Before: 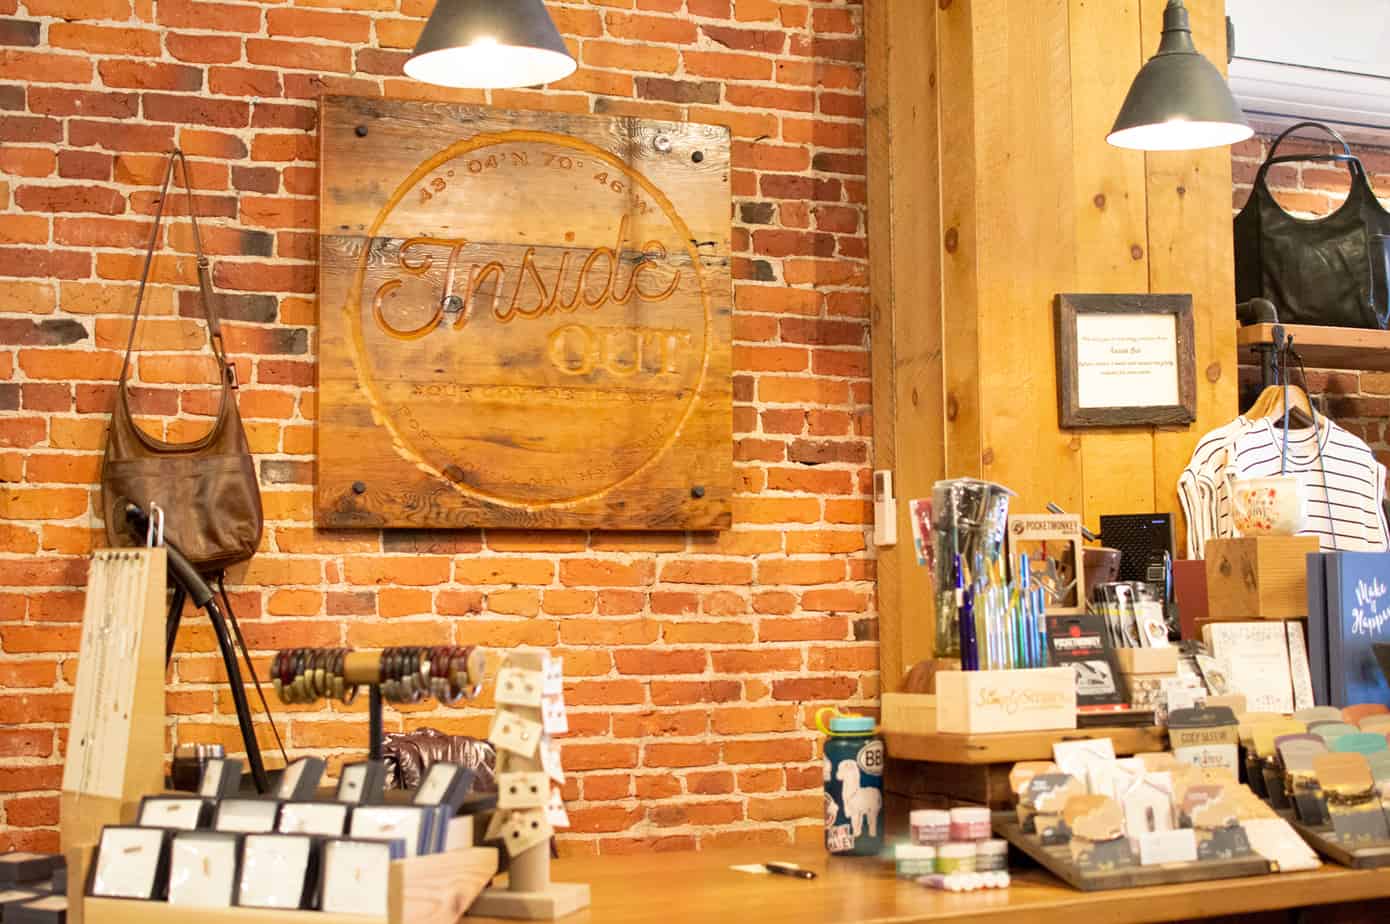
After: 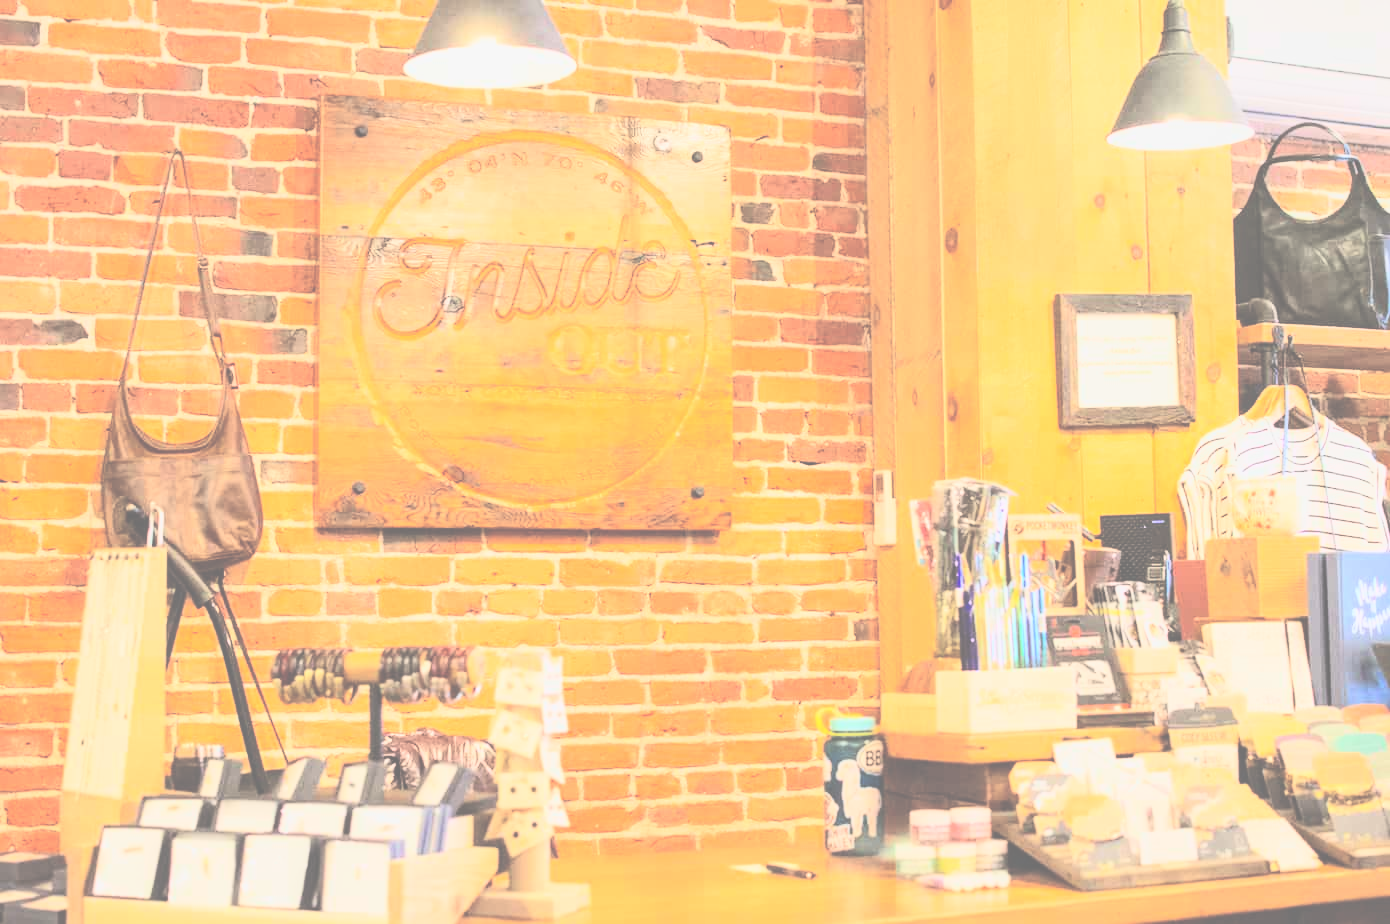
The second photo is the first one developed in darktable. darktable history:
exposure: black level correction -0.087, compensate highlight preservation false
tone curve: curves: ch0 [(0, 0.052) (0.207, 0.35) (0.392, 0.592) (0.54, 0.803) (0.725, 0.922) (0.99, 0.974)], color space Lab, independent channels, preserve colors none
local contrast: detail 117%
filmic rgb: black relative exposure -7.75 EV, white relative exposure 4.4 EV, threshold 3 EV, target black luminance 0%, hardness 3.76, latitude 50.51%, contrast 1.074, highlights saturation mix 10%, shadows ↔ highlights balance -0.22%, color science v4 (2020), enable highlight reconstruction true
